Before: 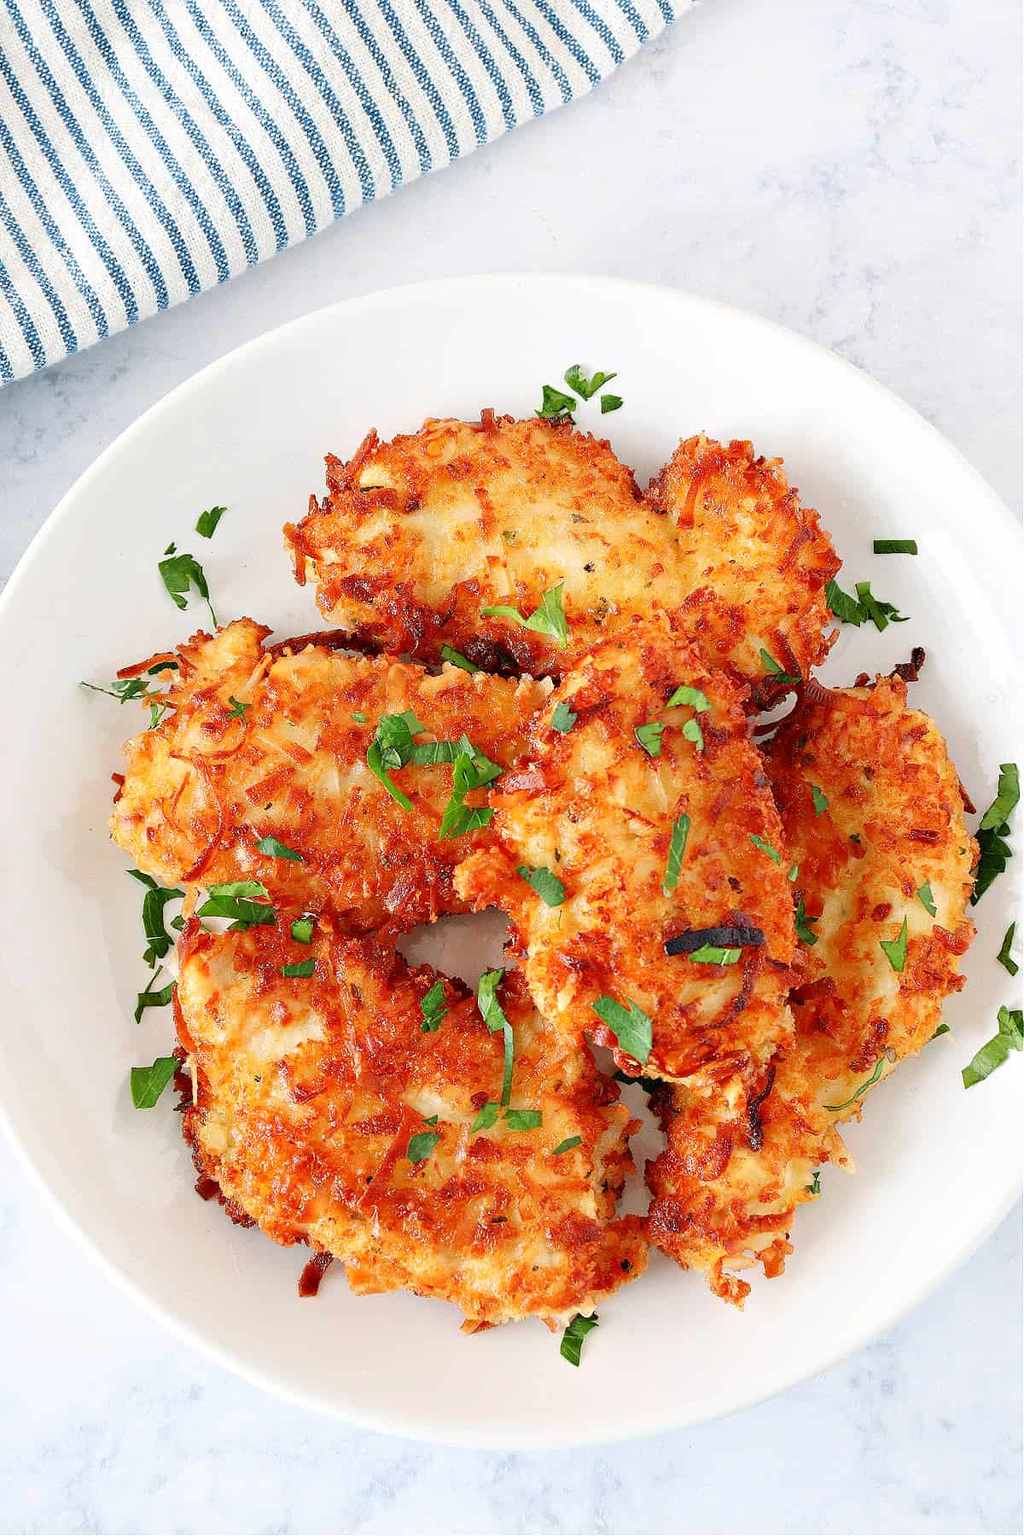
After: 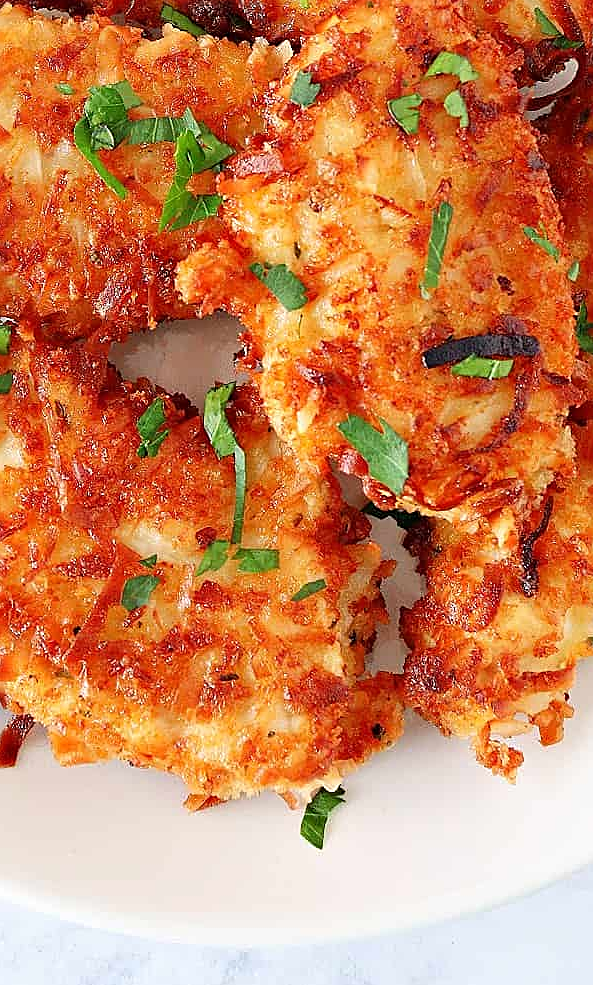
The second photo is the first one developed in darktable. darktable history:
sharpen: on, module defaults
crop: left 29.672%, top 41.786%, right 20.851%, bottom 3.487%
